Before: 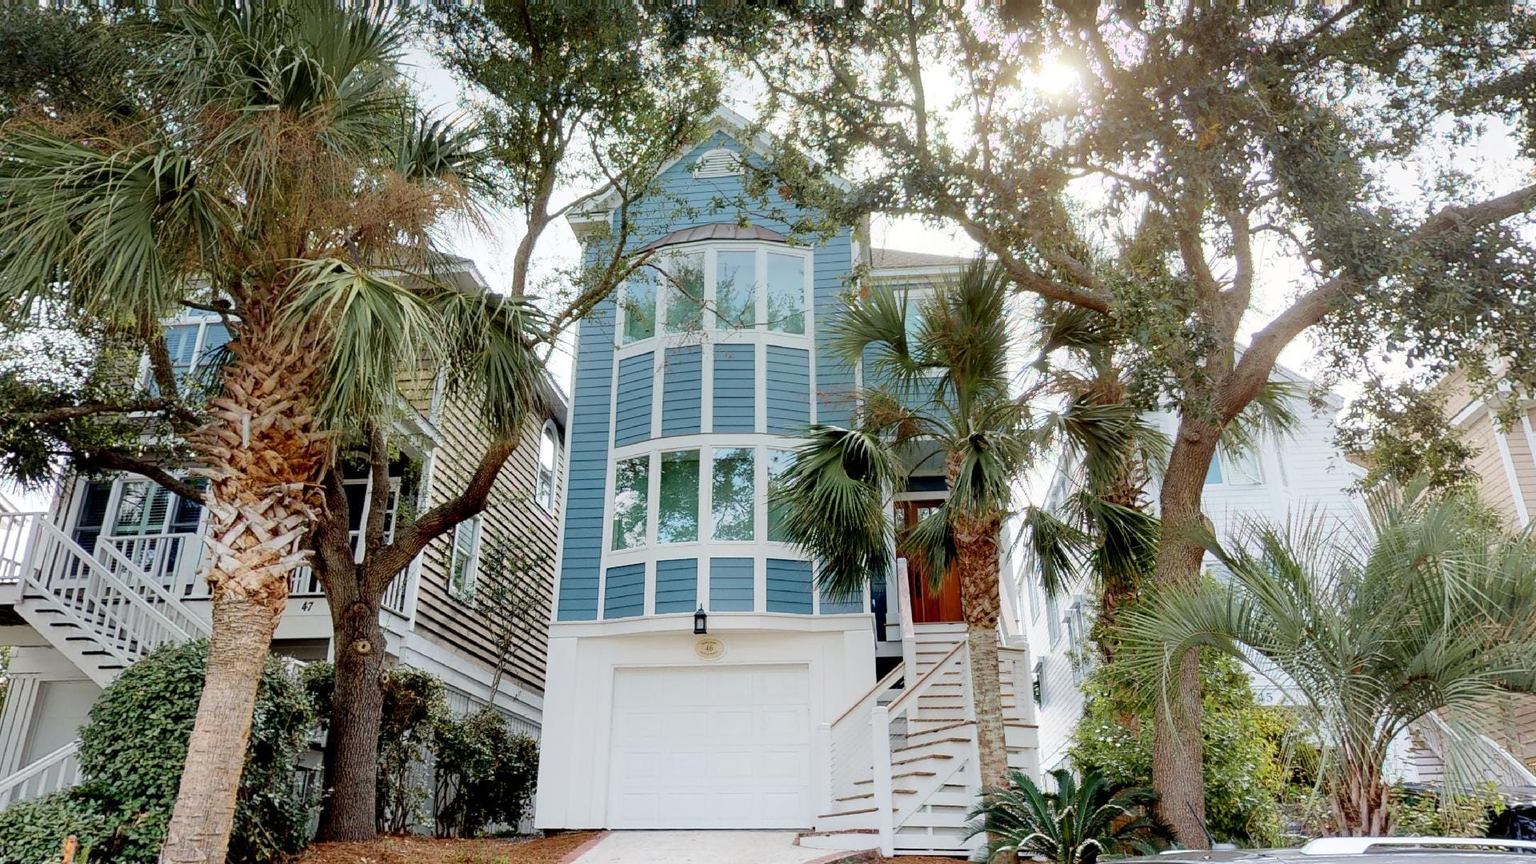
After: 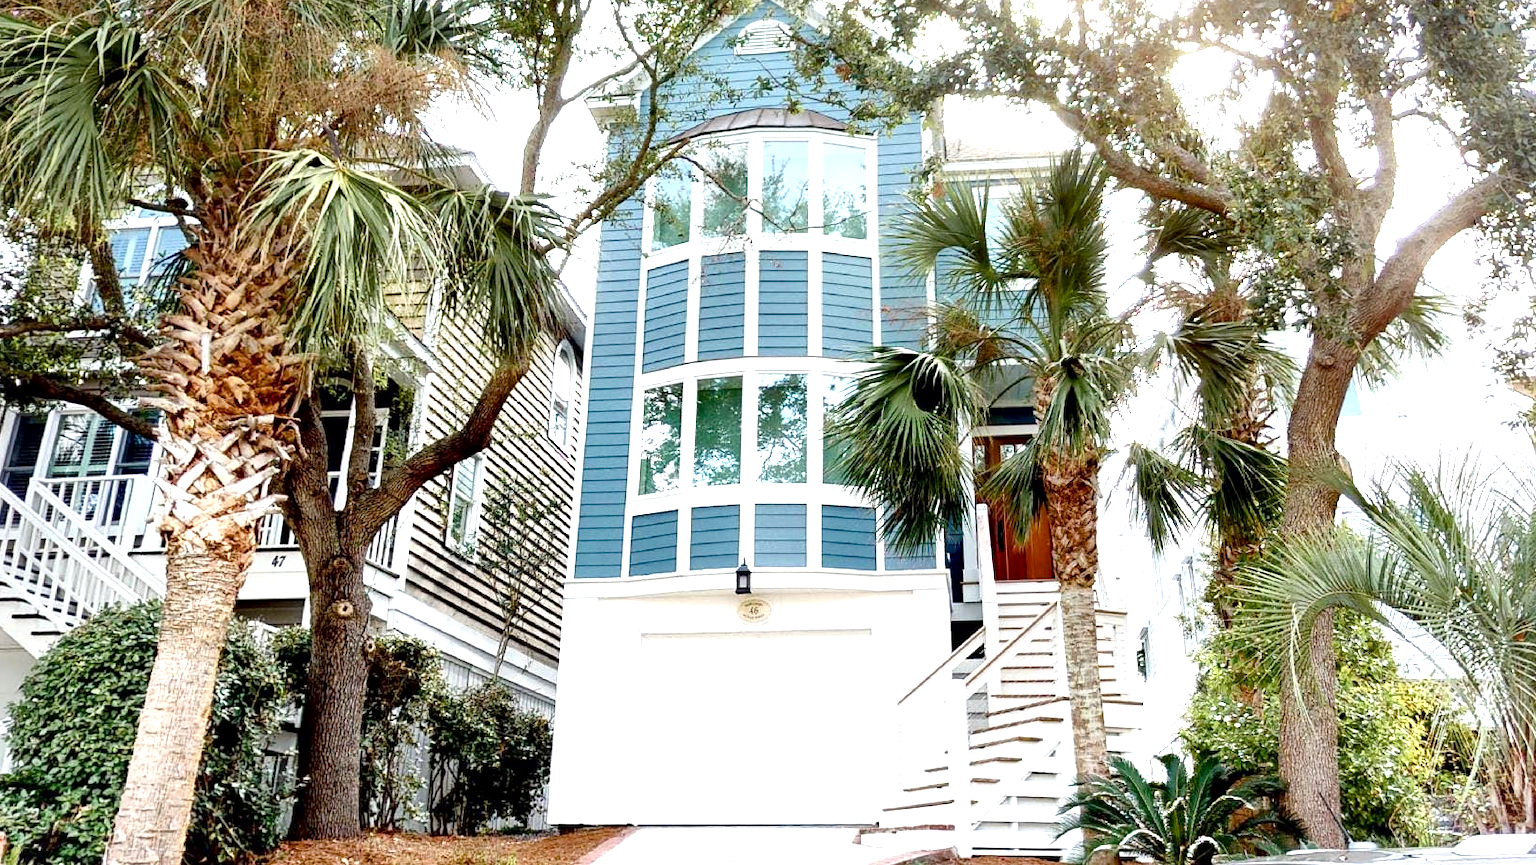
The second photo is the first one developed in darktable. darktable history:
color balance rgb: perceptual saturation grading › global saturation 20.861%, perceptual saturation grading › highlights -19.894%, perceptual saturation grading › shadows 29.797%, global vibrance -23.501%
color zones: curves: ch1 [(0, 0.469) (0.01, 0.469) (0.12, 0.446) (0.248, 0.469) (0.5, 0.5) (0.748, 0.5) (0.99, 0.469) (1, 0.469)]
crop and rotate: left 4.724%, top 15.295%, right 10.708%
local contrast: mode bilateral grid, contrast 99, coarseness 100, detail 165%, midtone range 0.2
exposure: black level correction 0, exposure 1.001 EV, compensate highlight preservation false
